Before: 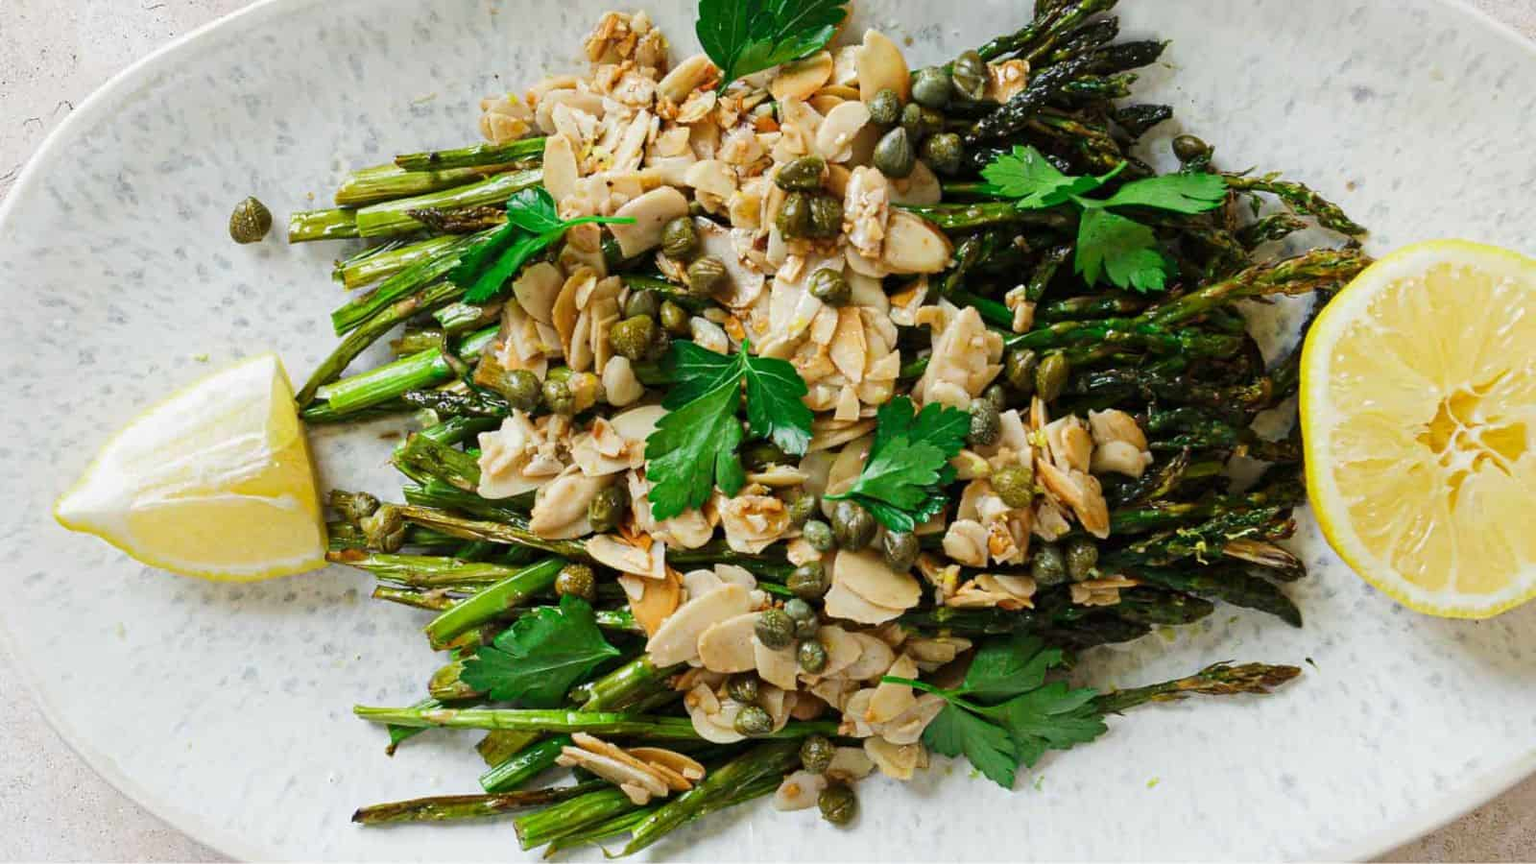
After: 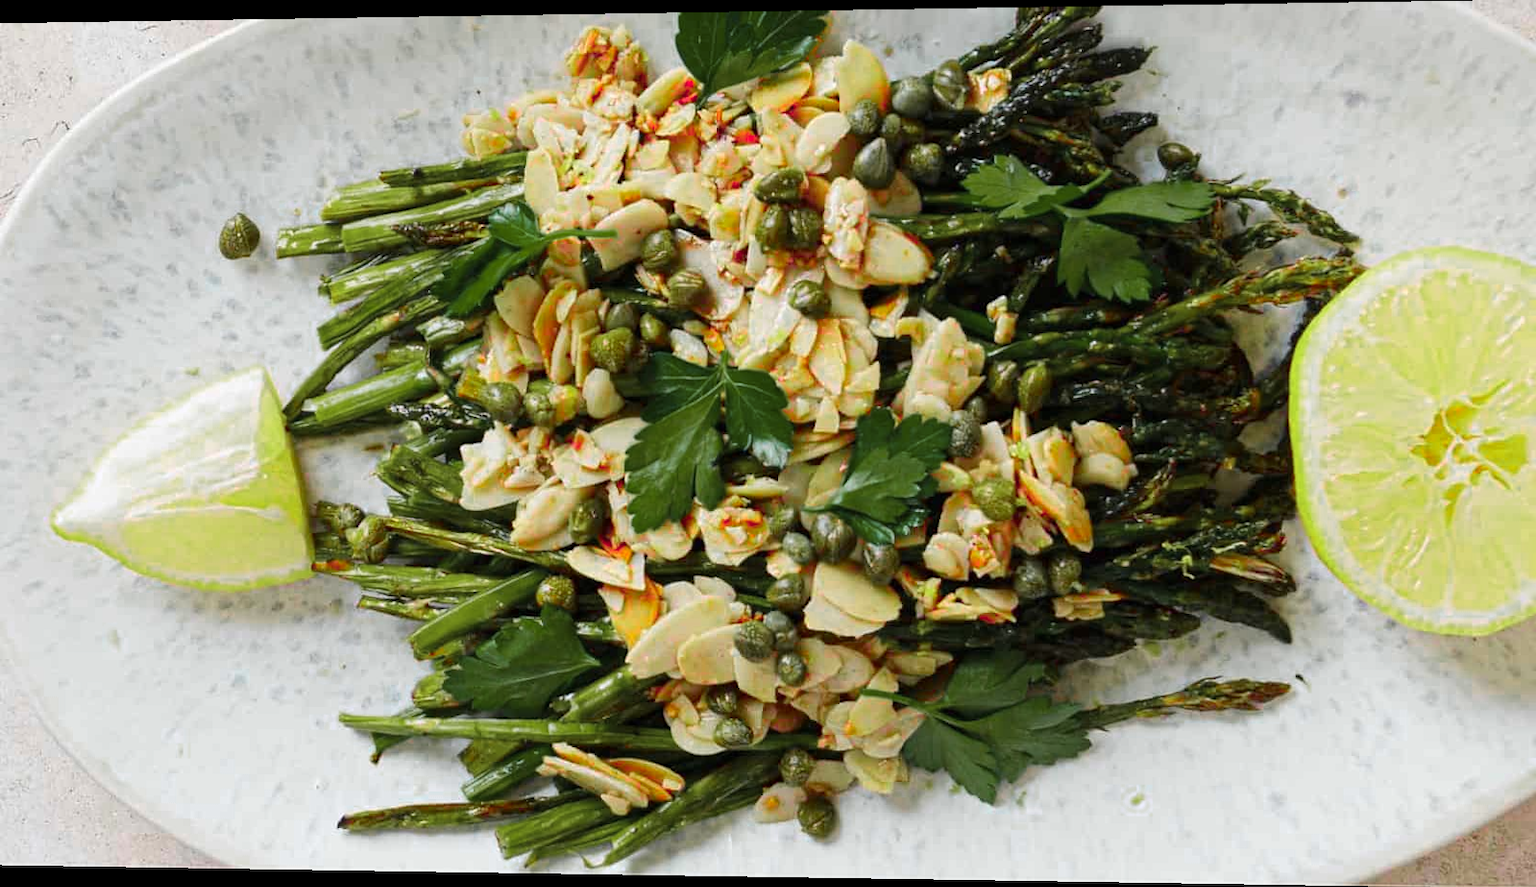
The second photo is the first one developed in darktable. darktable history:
rotate and perspective: lens shift (horizontal) -0.055, automatic cropping off
color zones: curves: ch0 [(0, 0.533) (0.126, 0.533) (0.234, 0.533) (0.368, 0.357) (0.5, 0.5) (0.625, 0.5) (0.74, 0.637) (0.875, 0.5)]; ch1 [(0.004, 0.708) (0.129, 0.662) (0.25, 0.5) (0.375, 0.331) (0.496, 0.396) (0.625, 0.649) (0.739, 0.26) (0.875, 0.5) (1, 0.478)]; ch2 [(0, 0.409) (0.132, 0.403) (0.236, 0.558) (0.379, 0.448) (0.5, 0.5) (0.625, 0.5) (0.691, 0.39) (0.875, 0.5)]
